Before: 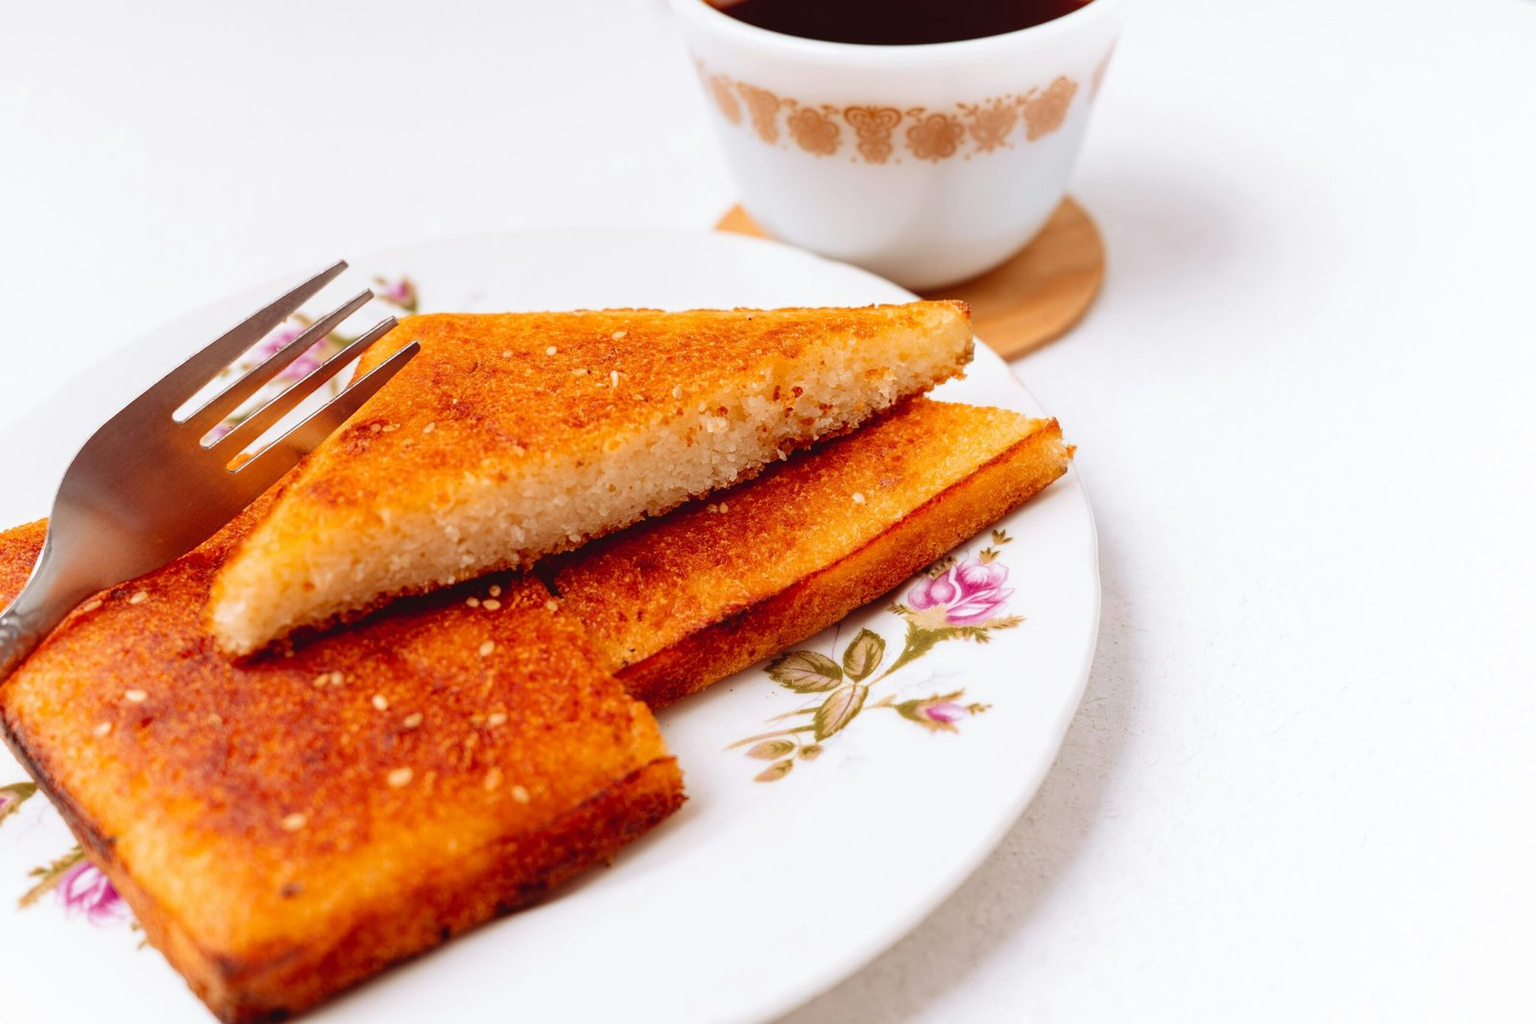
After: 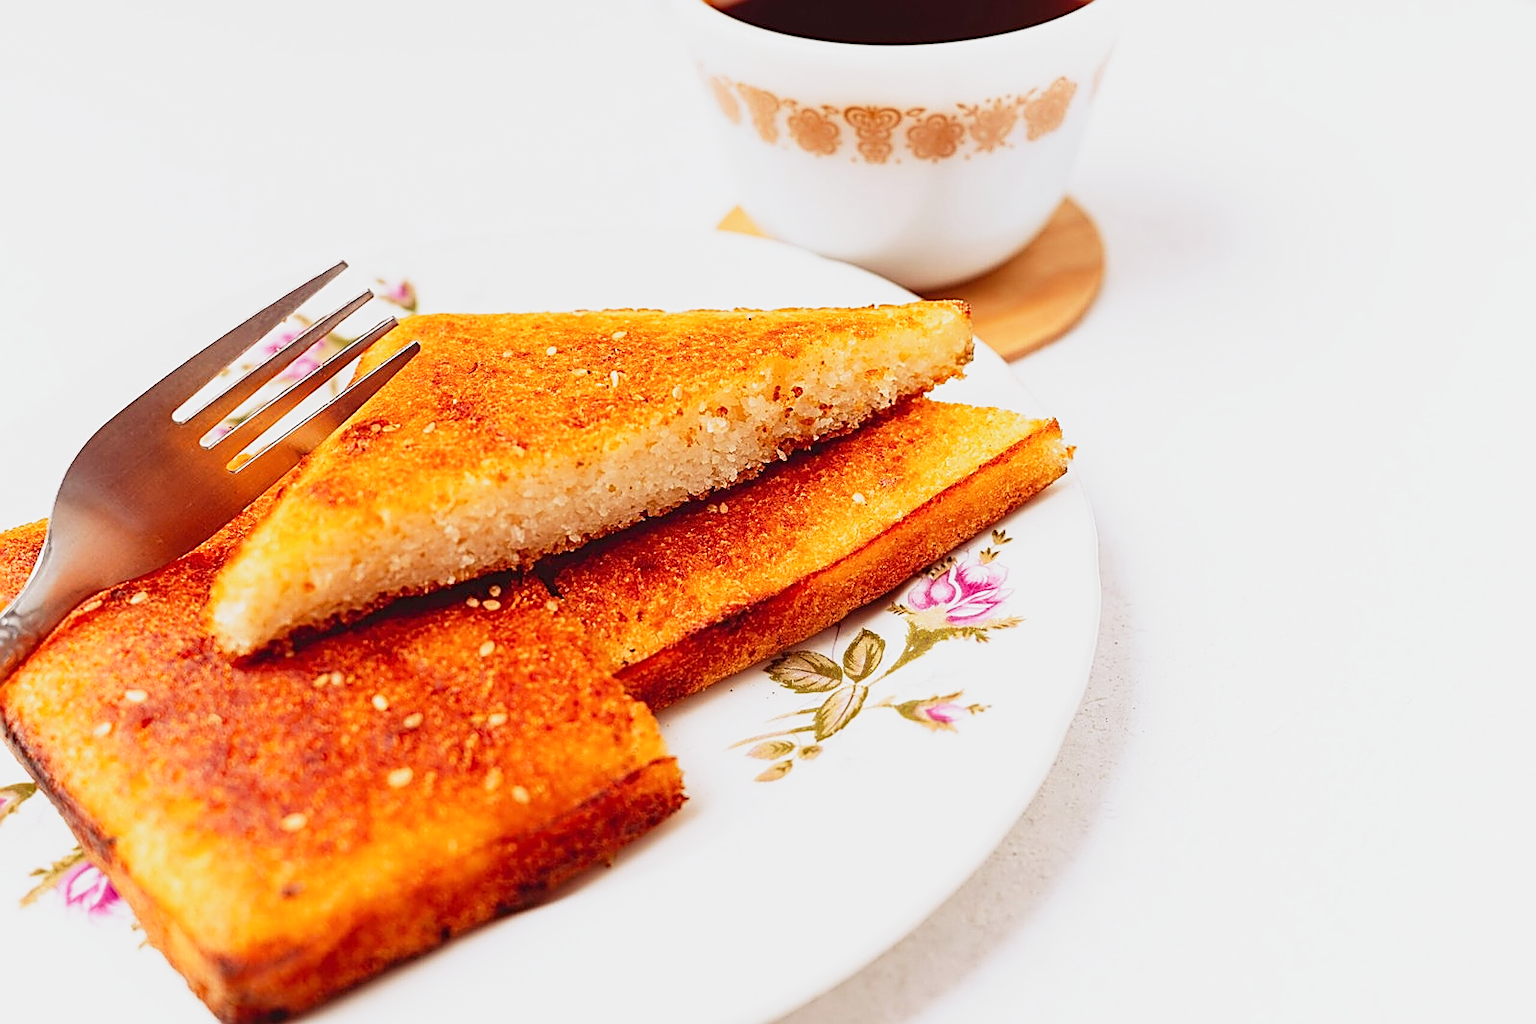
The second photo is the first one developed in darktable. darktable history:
sharpen: radius 1.685, amount 1.294
base curve: curves: ch0 [(0, 0) (0.088, 0.125) (0.176, 0.251) (0.354, 0.501) (0.613, 0.749) (1, 0.877)], preserve colors none
